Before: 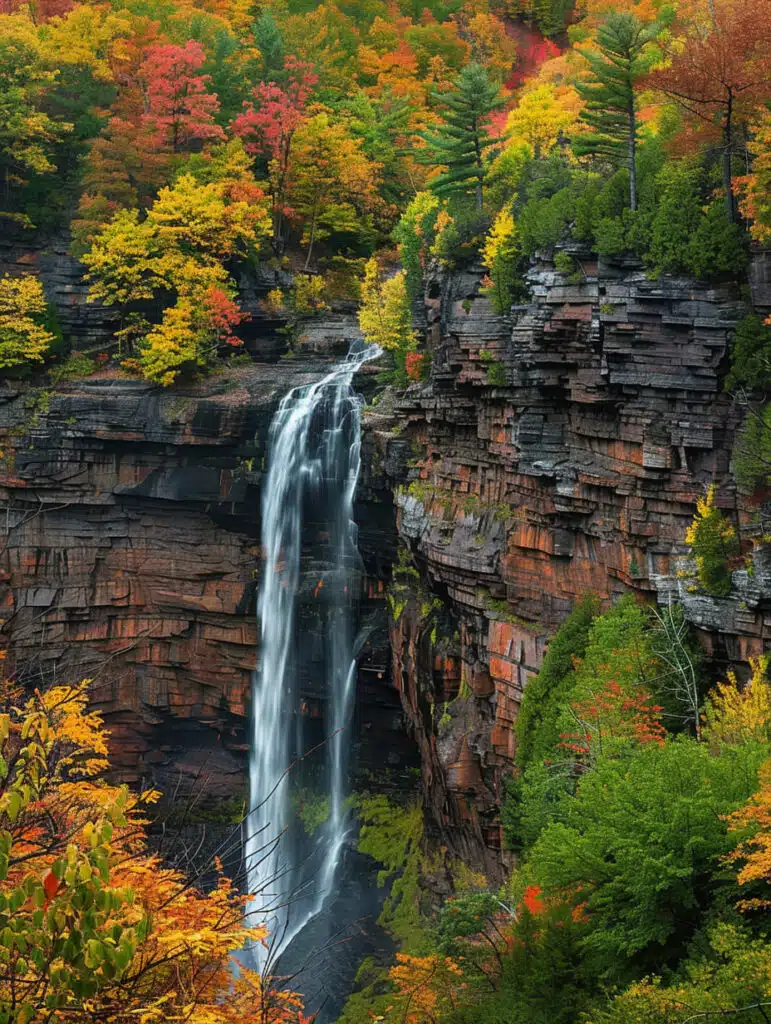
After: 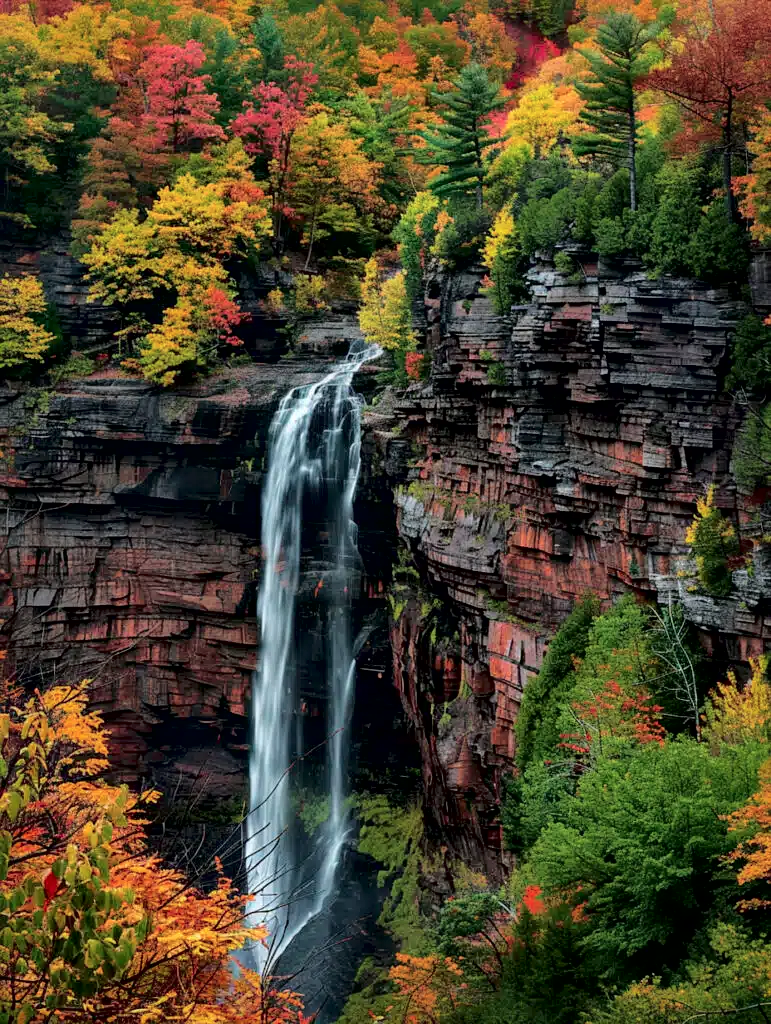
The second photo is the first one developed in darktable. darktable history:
local contrast: mode bilateral grid, contrast 21, coarseness 51, detail 171%, midtone range 0.2
tone curve: curves: ch0 [(0, 0) (0.106, 0.041) (0.256, 0.197) (0.37, 0.336) (0.513, 0.481) (0.667, 0.629) (1, 1)]; ch1 [(0, 0) (0.502, 0.505) (0.553, 0.577) (1, 1)]; ch2 [(0, 0) (0.5, 0.495) (0.56, 0.544) (1, 1)], color space Lab, independent channels, preserve colors none
